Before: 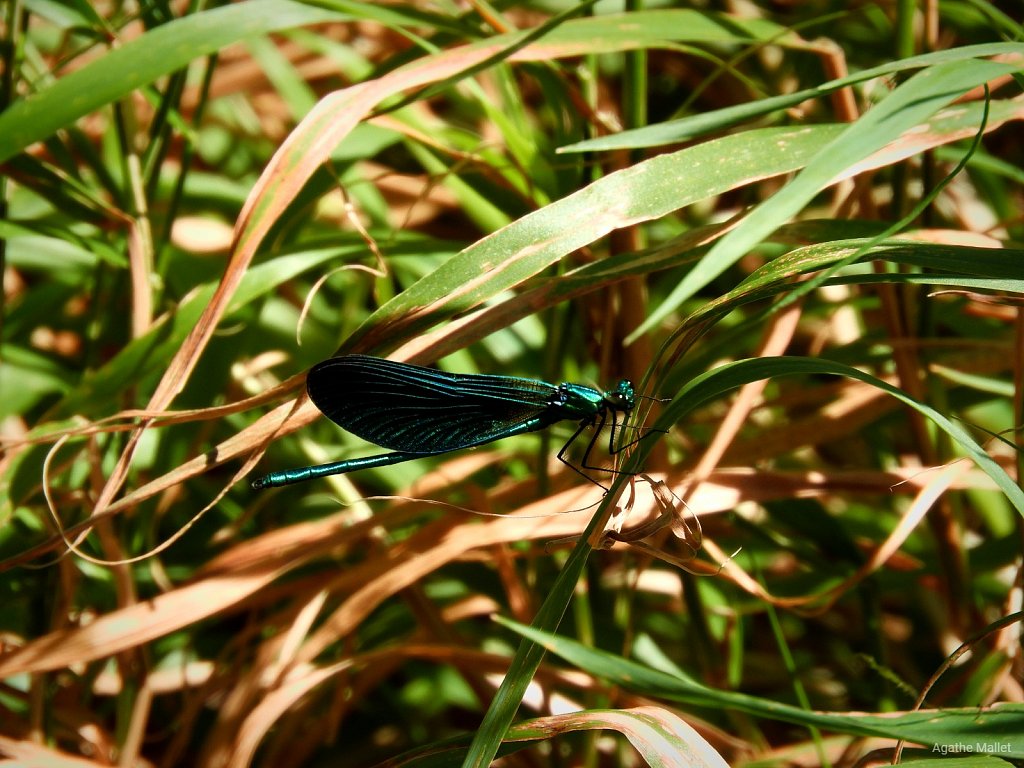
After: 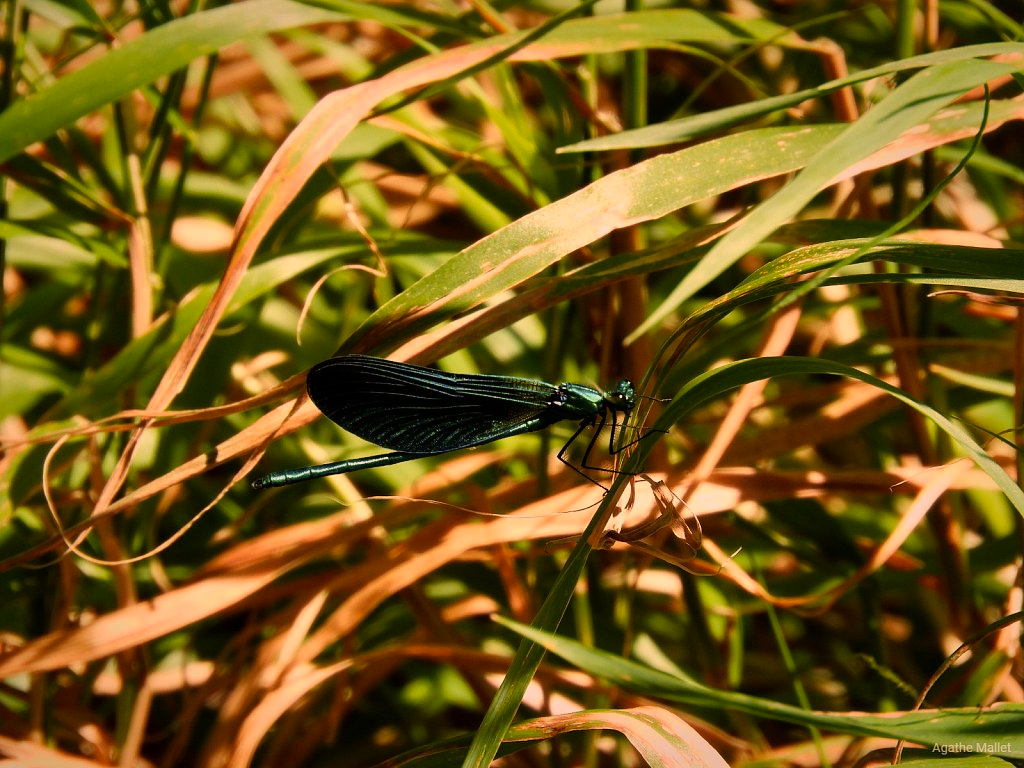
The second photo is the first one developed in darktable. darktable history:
shadows and highlights: radius 102.67, shadows 50.8, highlights -64.42, soften with gaussian
color correction: highlights a* 21.64, highlights b* 22.18
exposure: exposure -0.287 EV, compensate highlight preservation false
